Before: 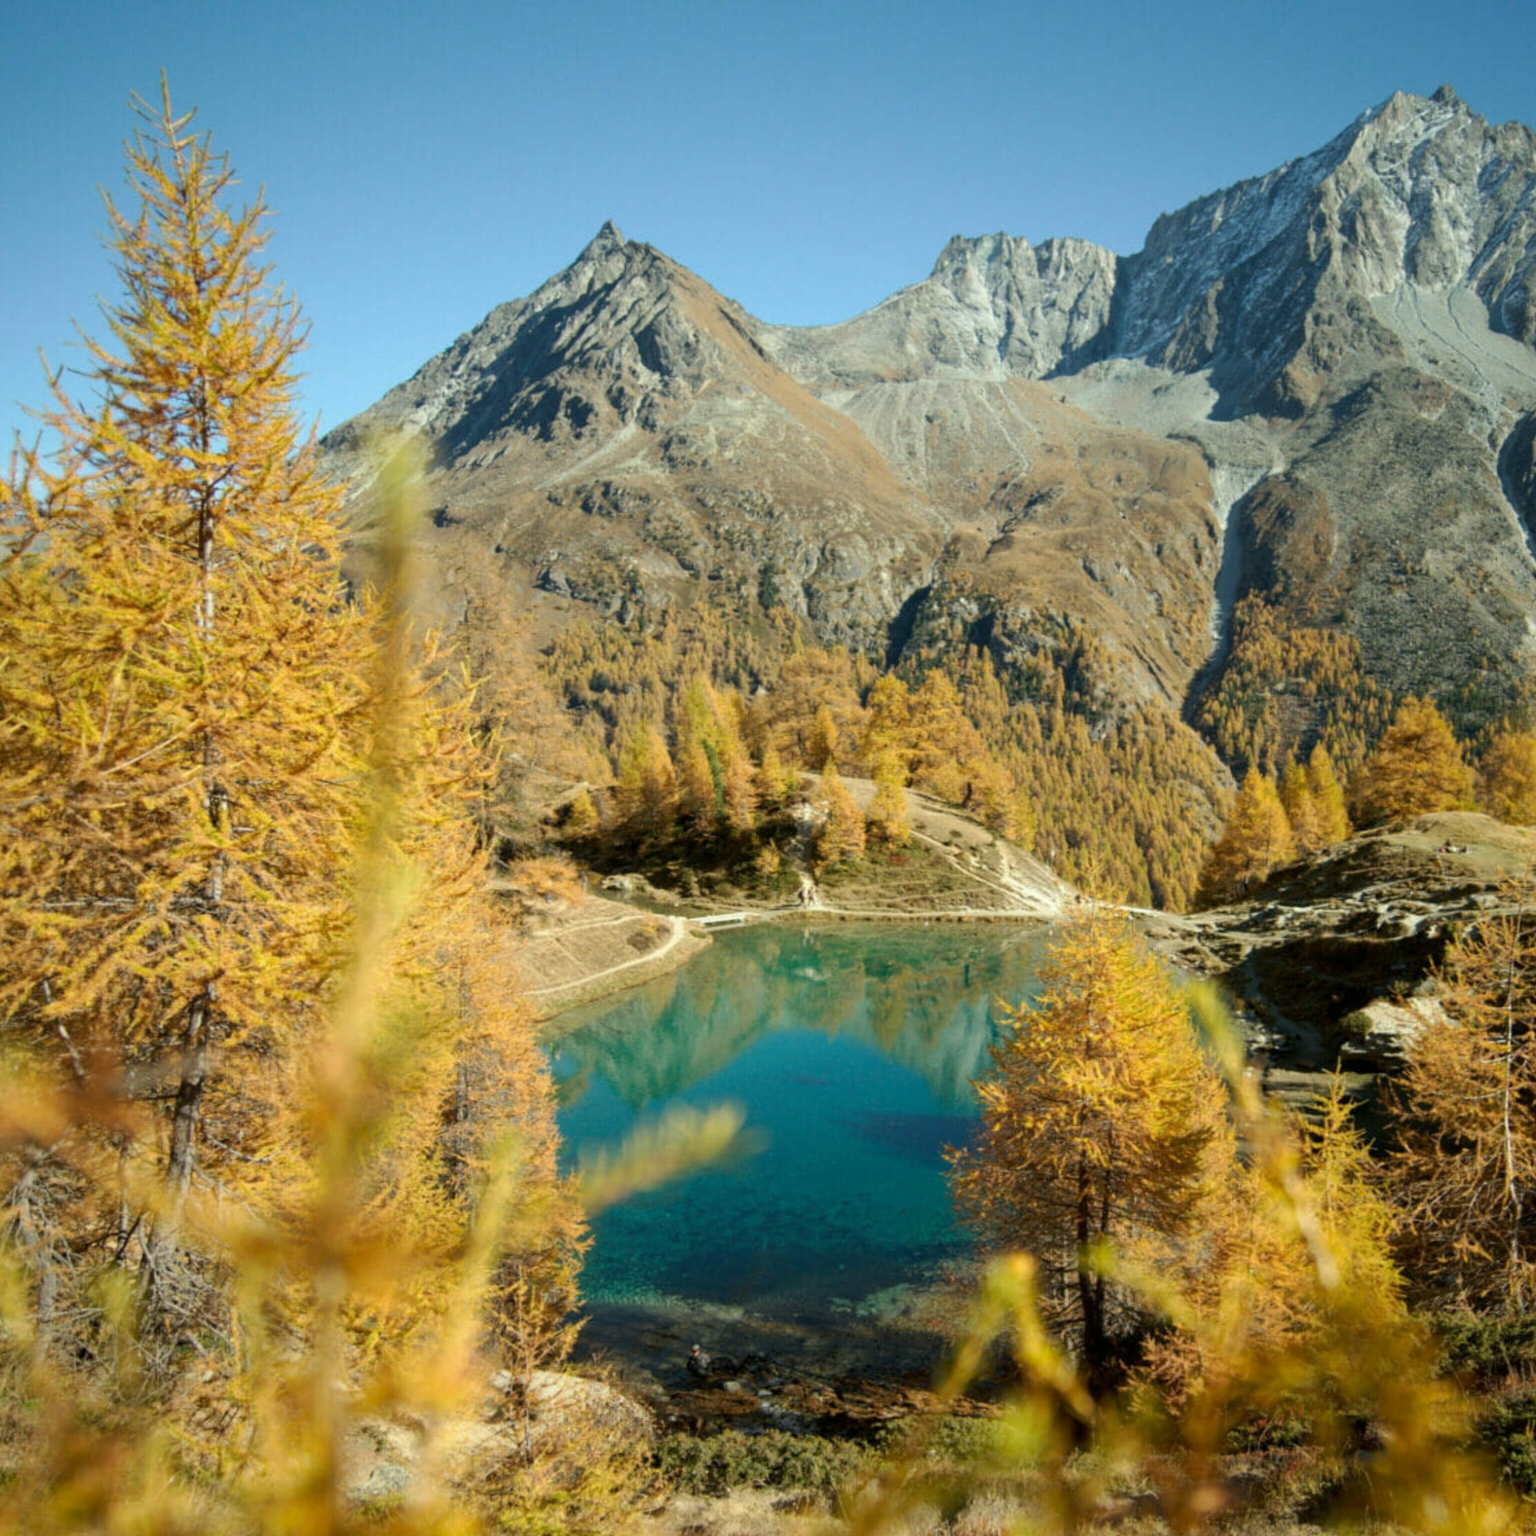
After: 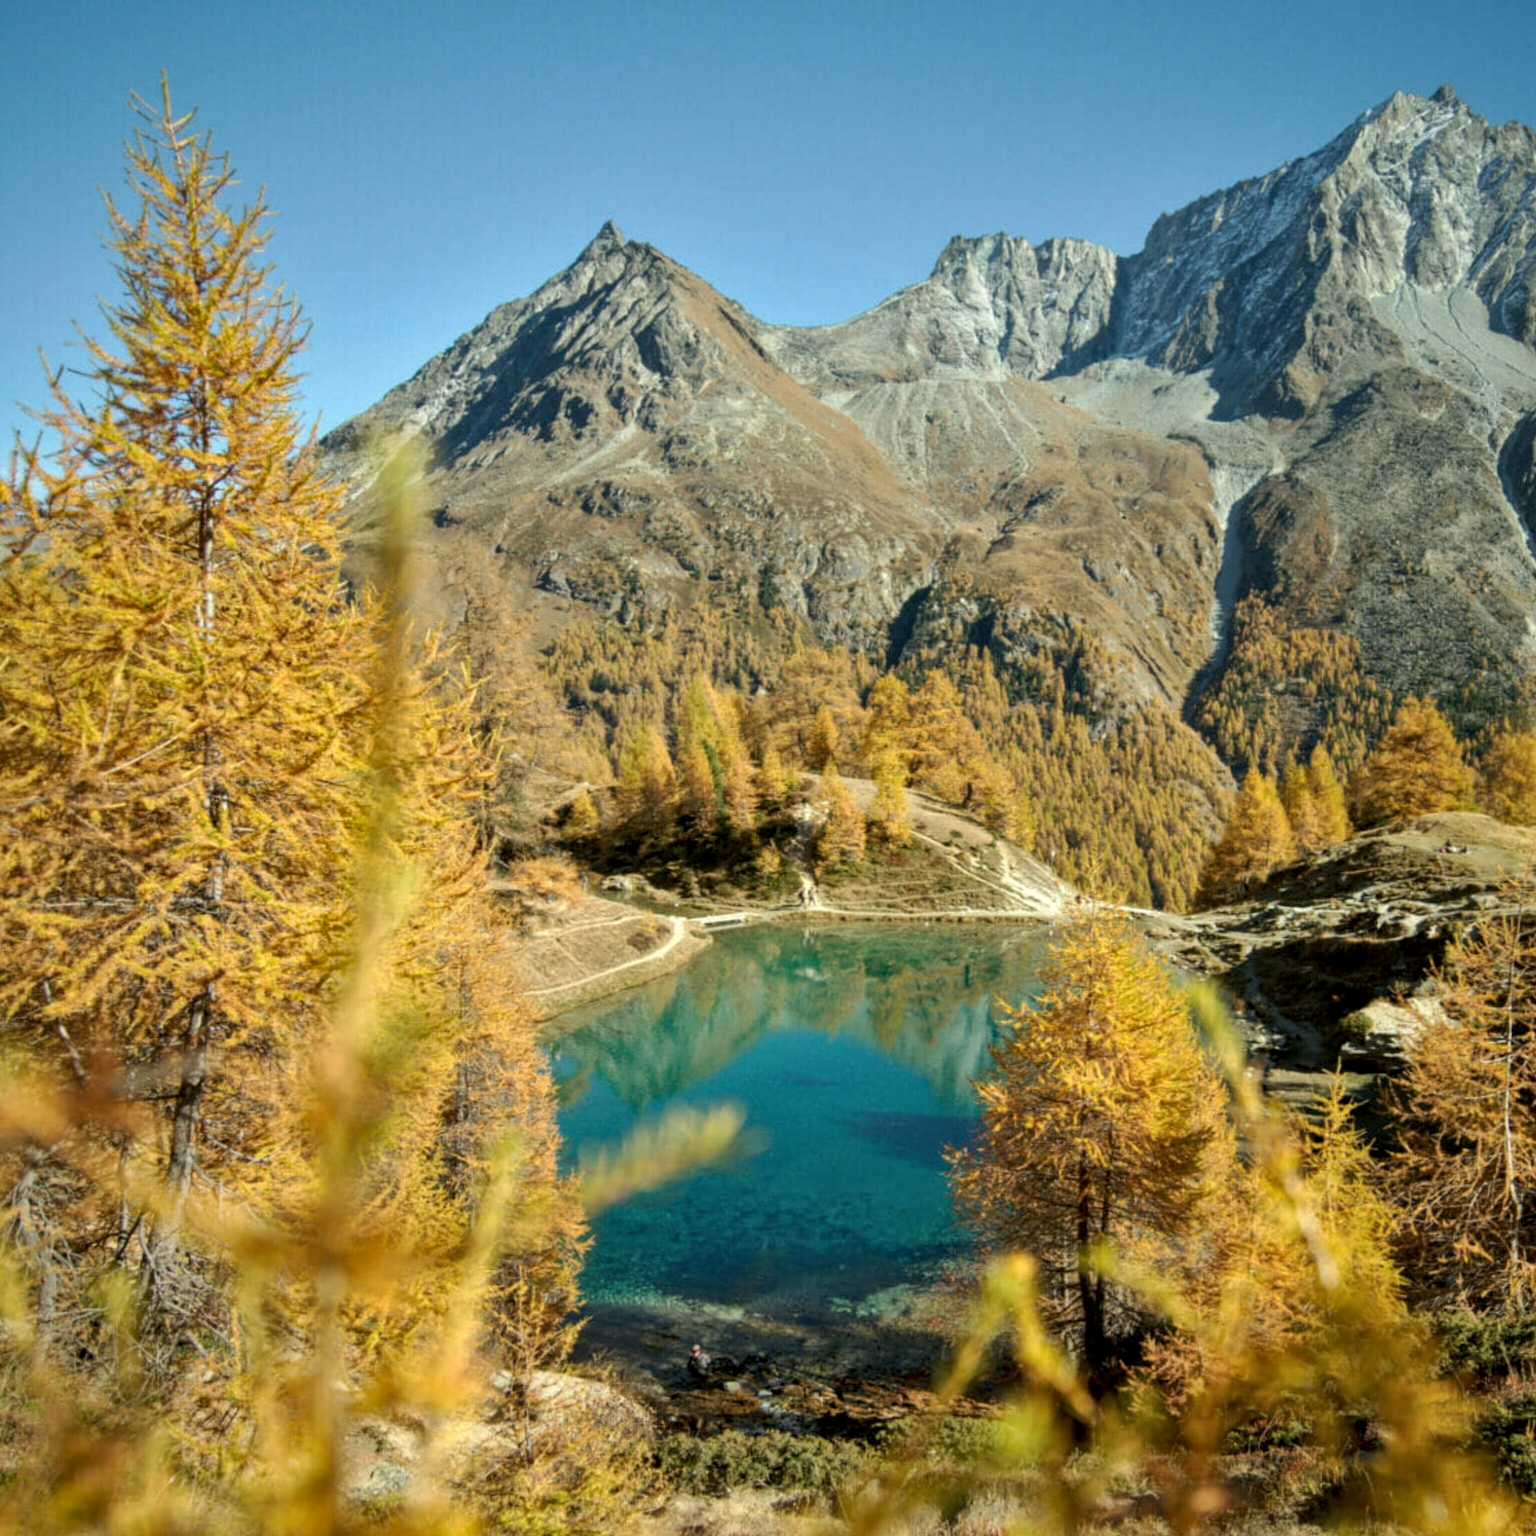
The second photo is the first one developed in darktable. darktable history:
local contrast: highlights 104%, shadows 98%, detail 131%, midtone range 0.2
shadows and highlights: white point adjustment 1.05, soften with gaussian
